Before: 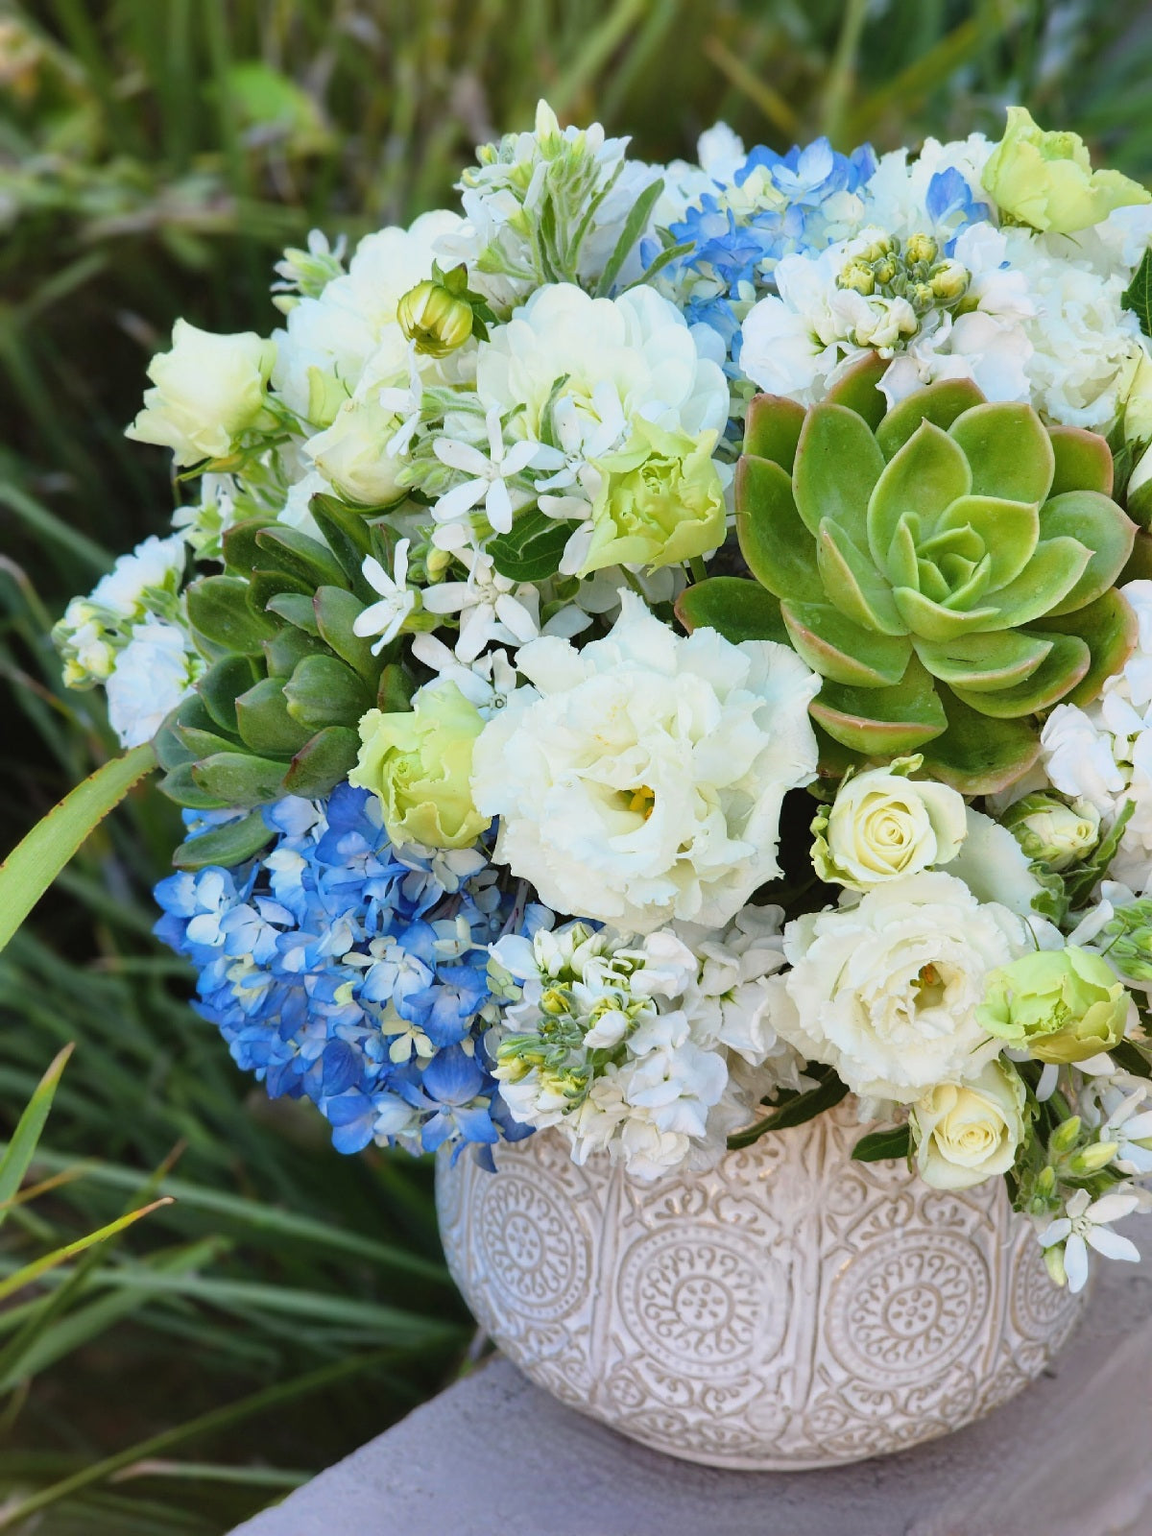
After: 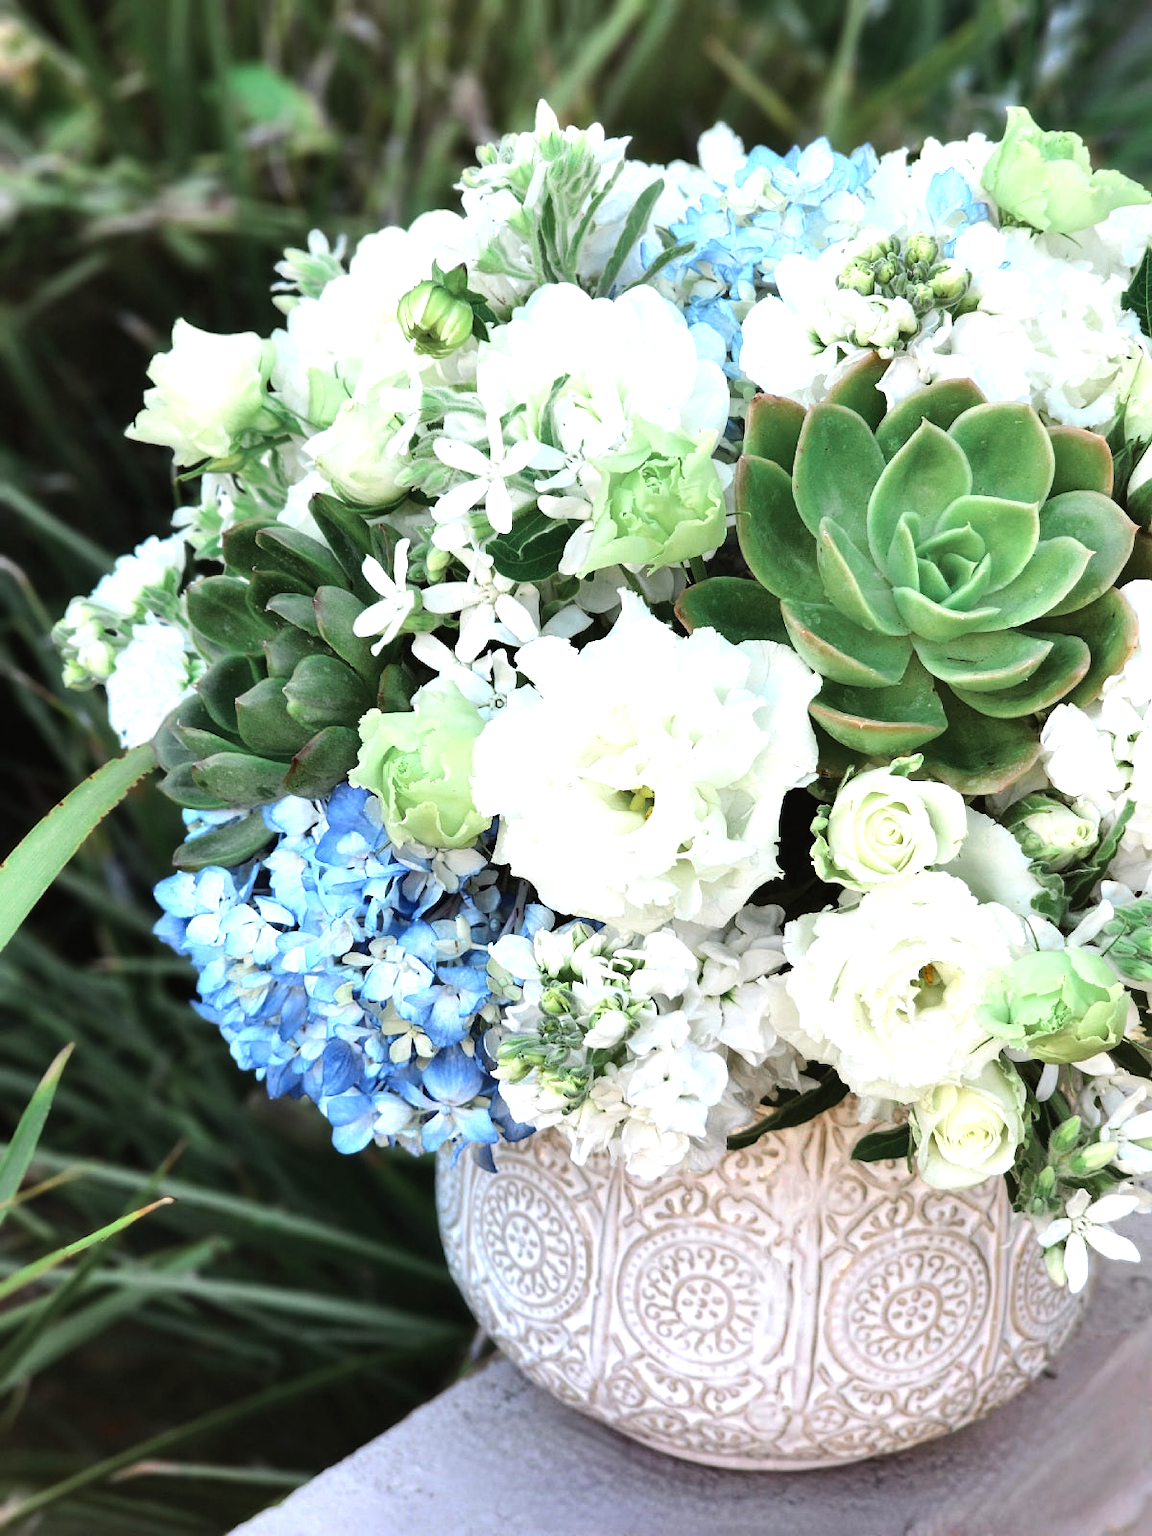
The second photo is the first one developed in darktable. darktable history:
tone equalizer: -8 EV -0.75 EV, -7 EV -0.7 EV, -6 EV -0.6 EV, -5 EV -0.4 EV, -3 EV 0.4 EV, -2 EV 0.6 EV, -1 EV 0.7 EV, +0 EV 0.75 EV, edges refinement/feathering 500, mask exposure compensation -1.57 EV, preserve details no
shadows and highlights: shadows -10, white point adjustment 1.5, highlights 10
color zones: curves: ch0 [(0, 0.466) (0.128, 0.466) (0.25, 0.5) (0.375, 0.456) (0.5, 0.5) (0.625, 0.5) (0.737, 0.652) (0.875, 0.5)]; ch1 [(0, 0.603) (0.125, 0.618) (0.261, 0.348) (0.372, 0.353) (0.497, 0.363) (0.611, 0.45) (0.731, 0.427) (0.875, 0.518) (0.998, 0.652)]; ch2 [(0, 0.559) (0.125, 0.451) (0.253, 0.564) (0.37, 0.578) (0.5, 0.466) (0.625, 0.471) (0.731, 0.471) (0.88, 0.485)]
